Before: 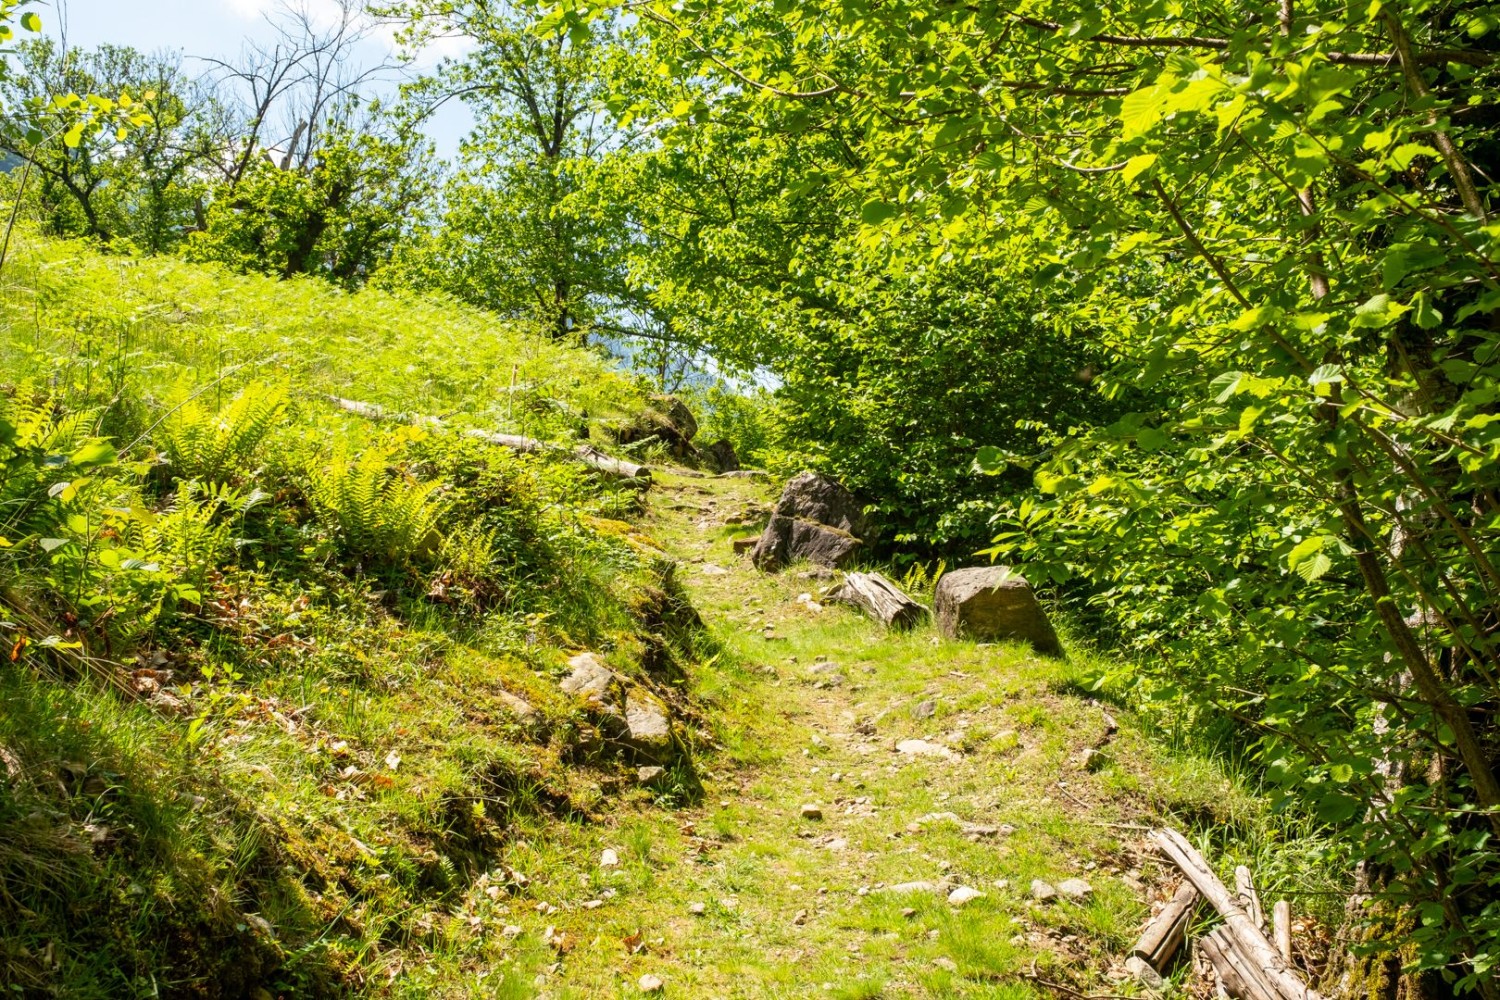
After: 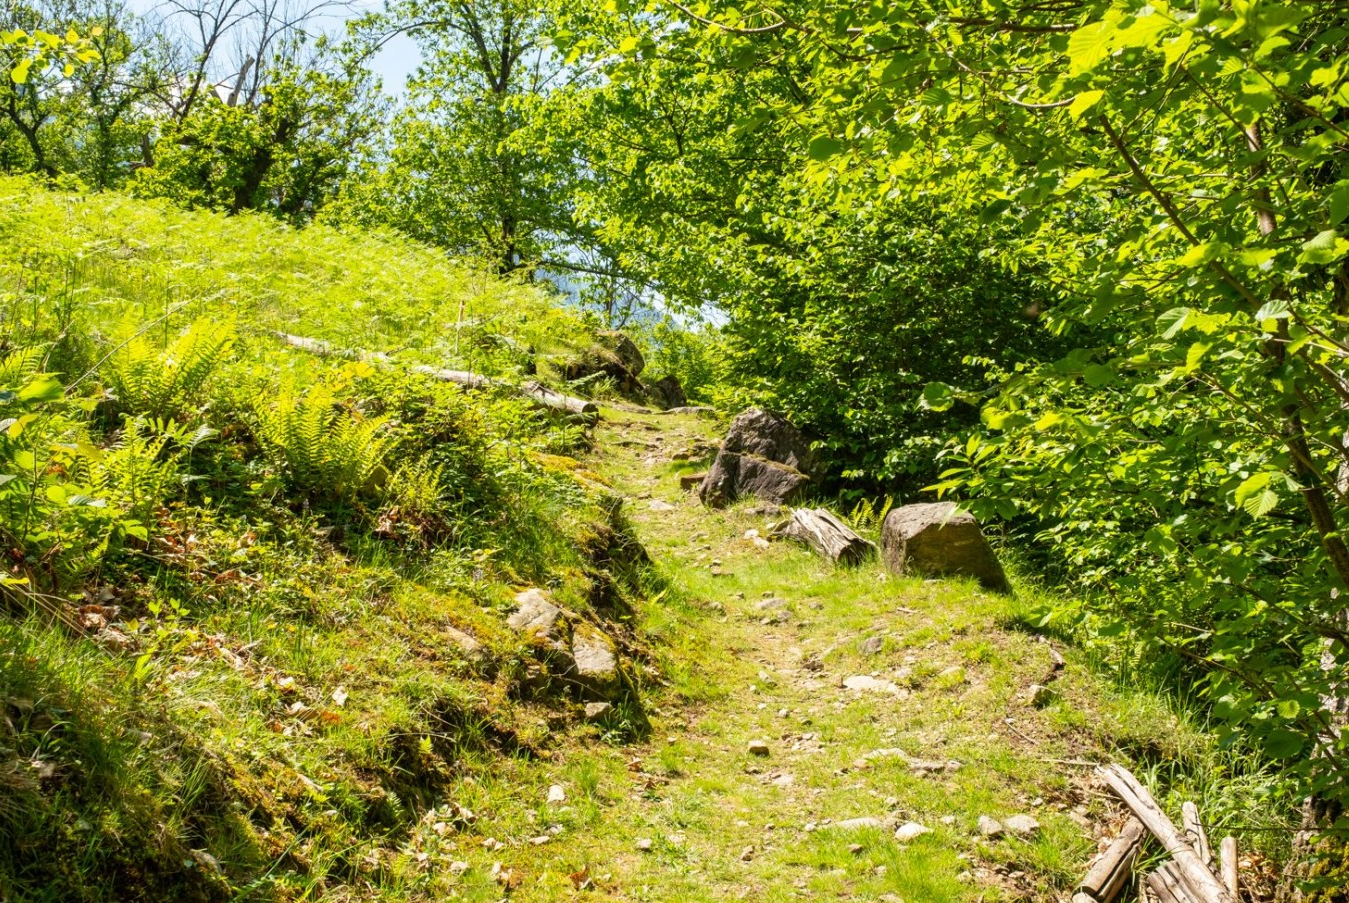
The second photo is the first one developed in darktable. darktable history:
crop: left 3.545%, top 6.496%, right 6.477%, bottom 3.201%
